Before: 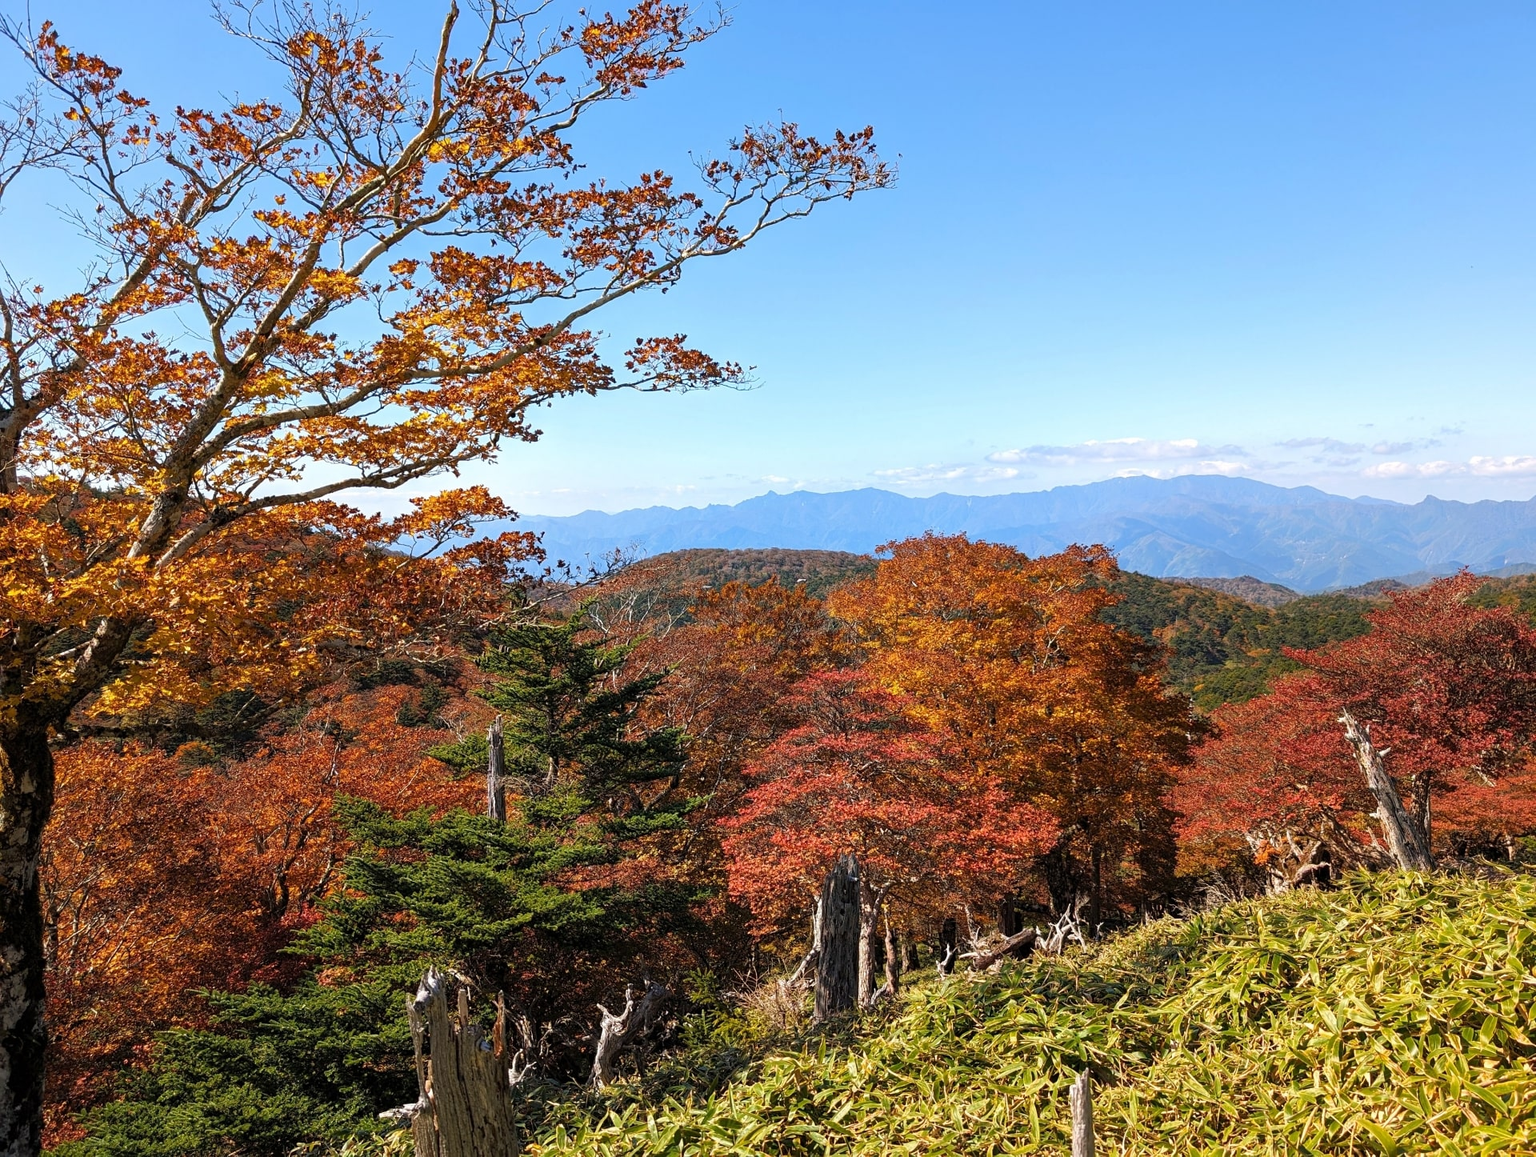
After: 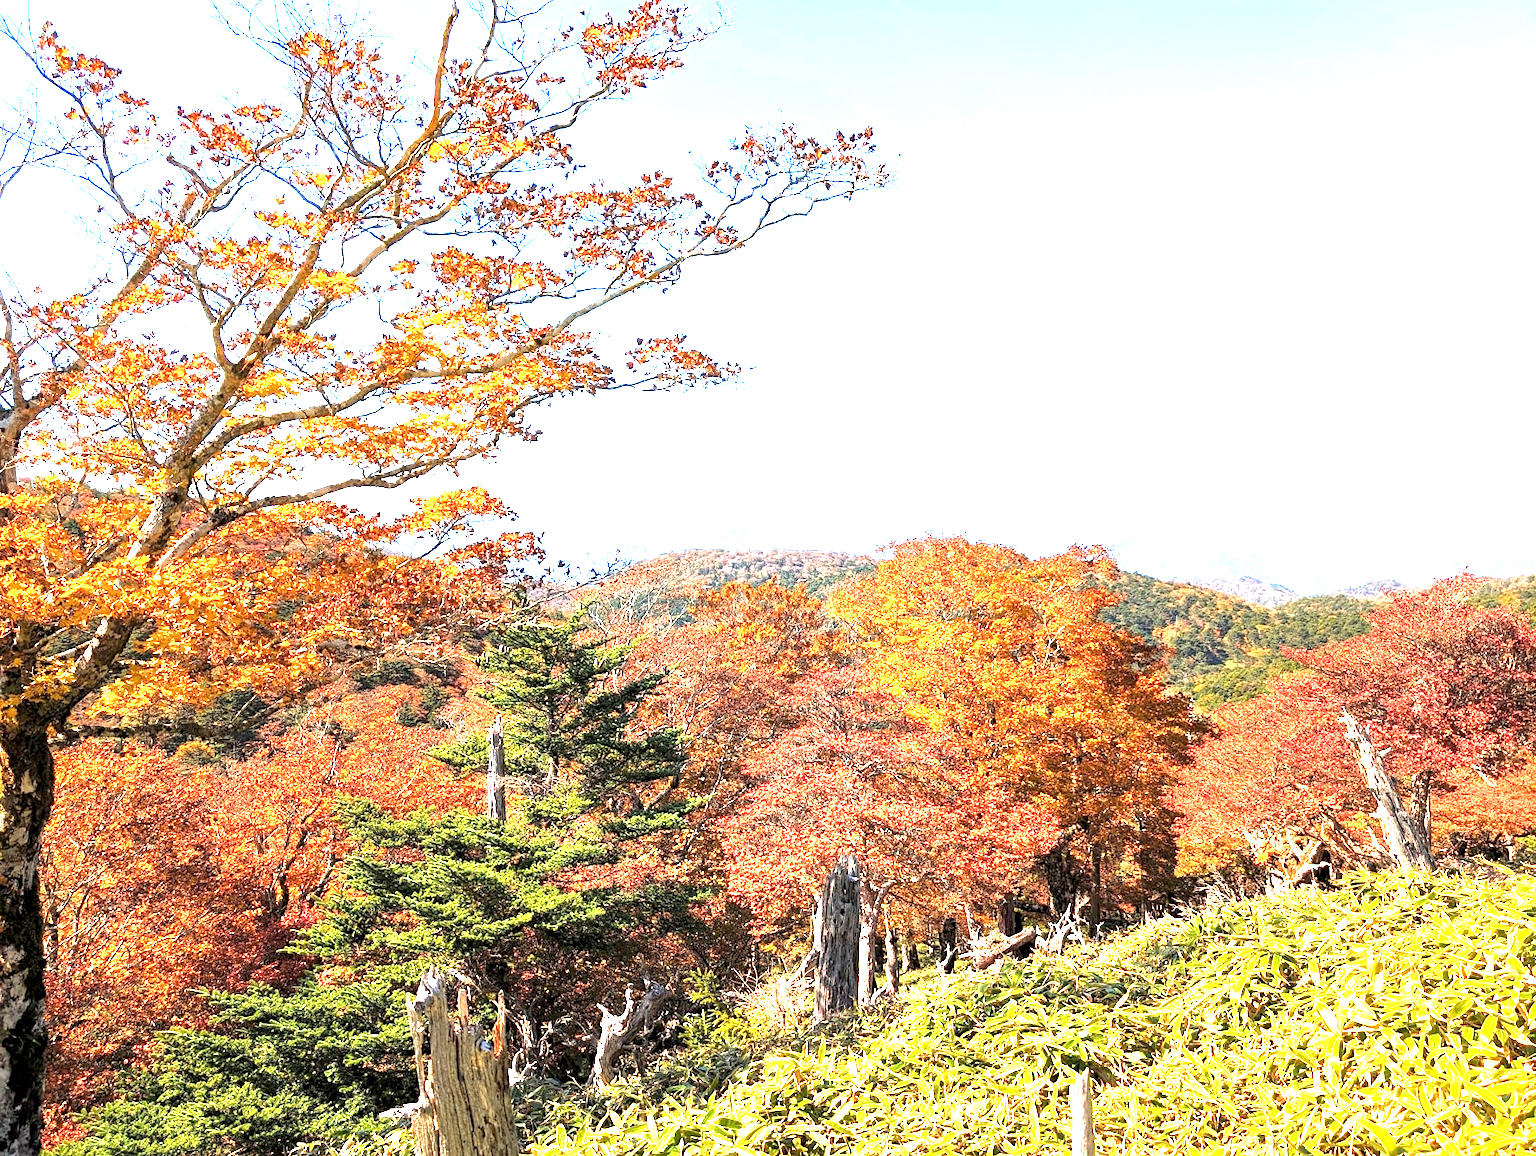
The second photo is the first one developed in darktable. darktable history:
exposure: black level correction 0.001, exposure 2.523 EV, compensate highlight preservation false
